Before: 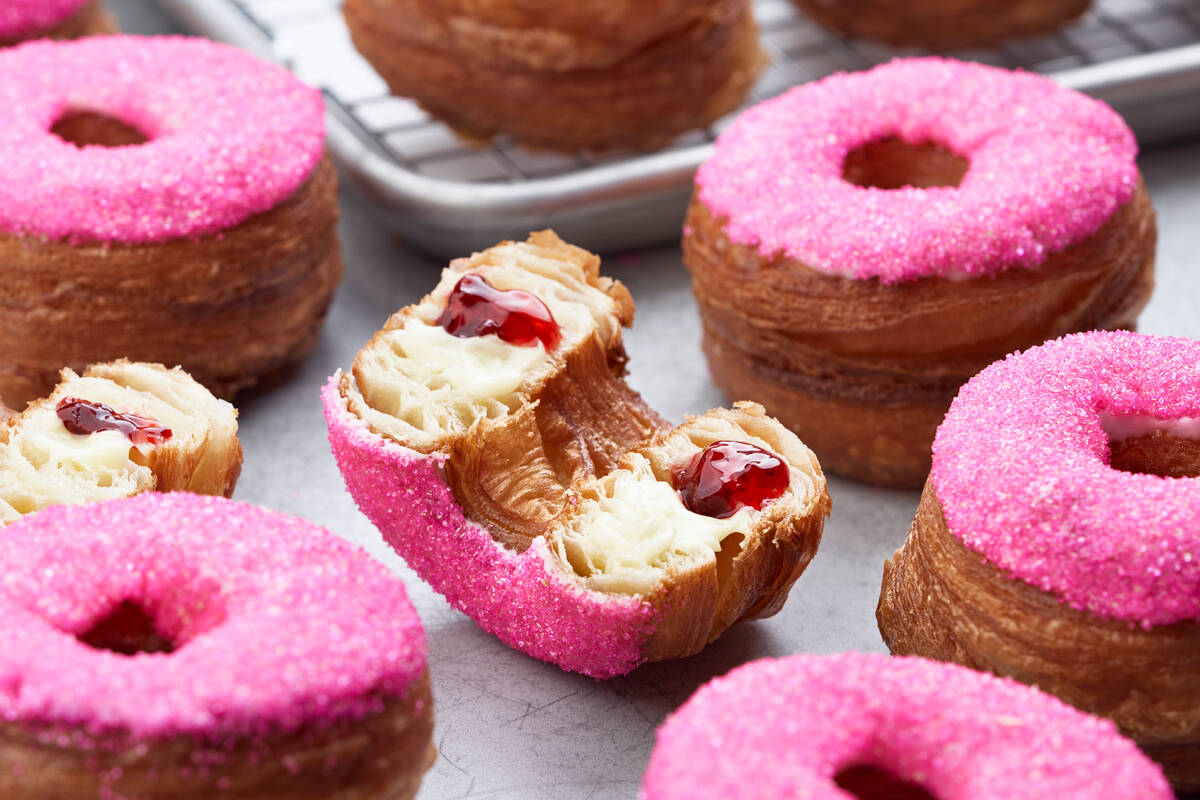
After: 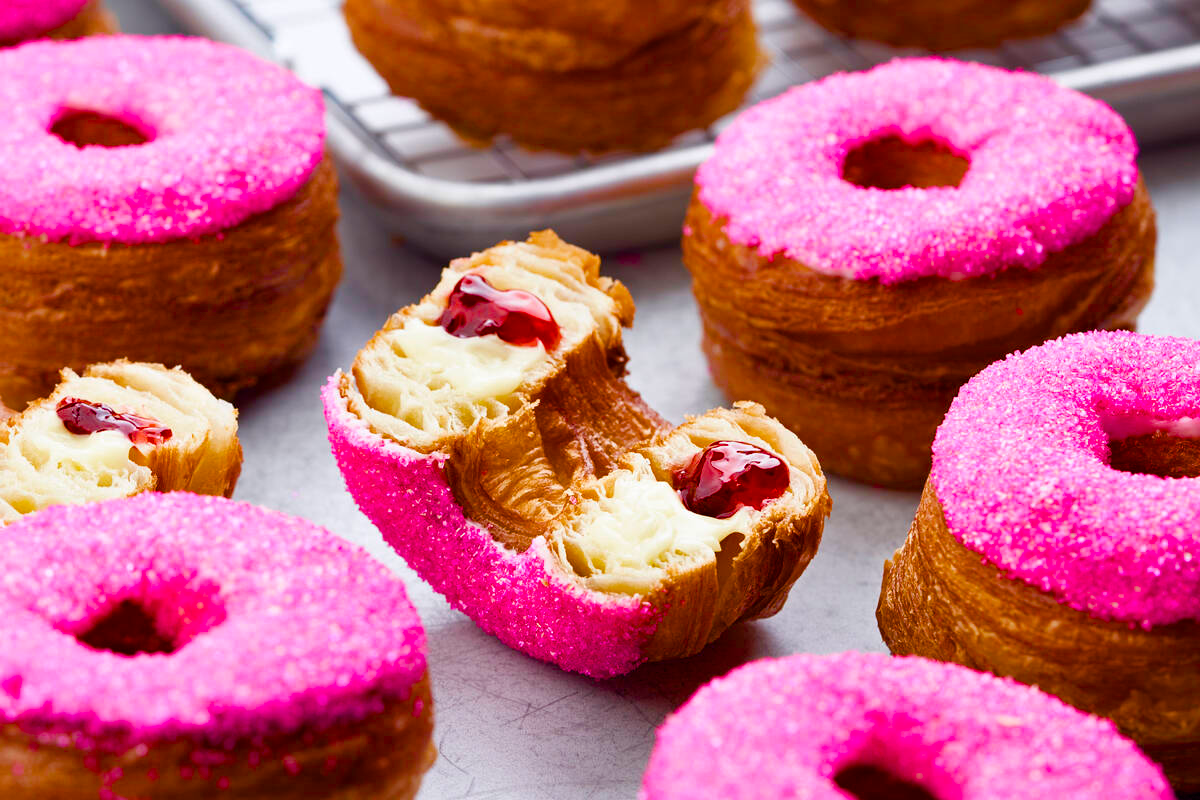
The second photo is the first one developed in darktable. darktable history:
color balance rgb: linear chroma grading › global chroma 14.601%, perceptual saturation grading › global saturation 34.673%, perceptual saturation grading › highlights -24.862%, perceptual saturation grading › shadows 49.668%, global vibrance 20%
